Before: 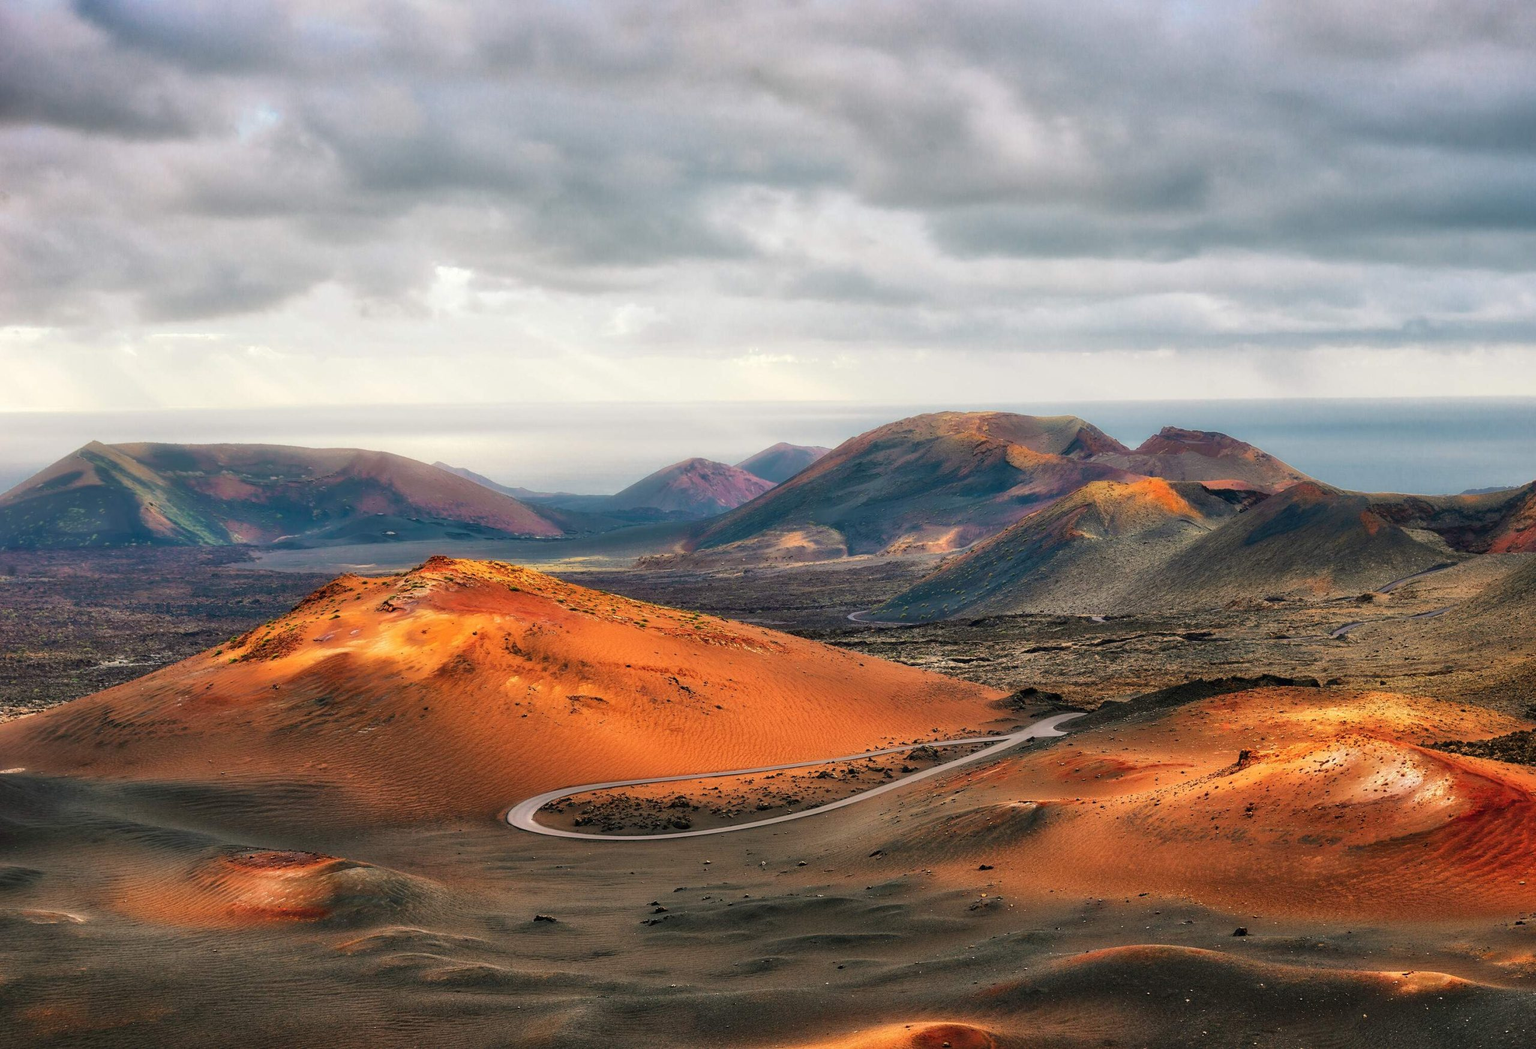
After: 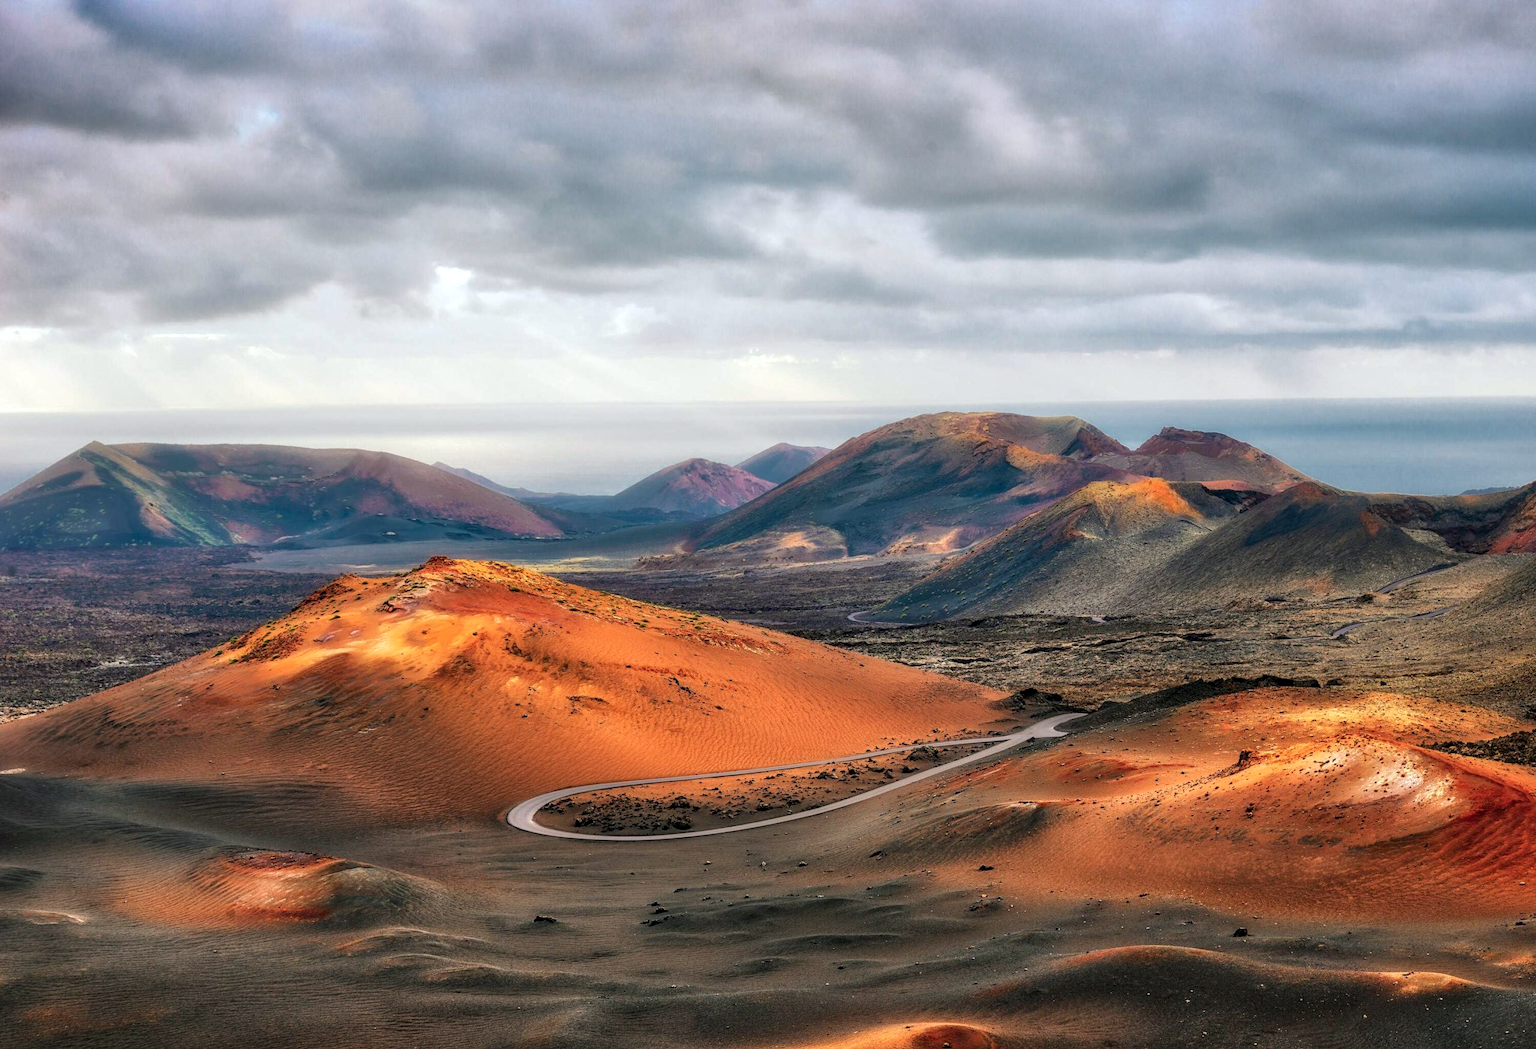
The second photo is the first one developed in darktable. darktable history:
local contrast: on, module defaults
color calibration: x 0.355, y 0.368, temperature 4688.99 K
